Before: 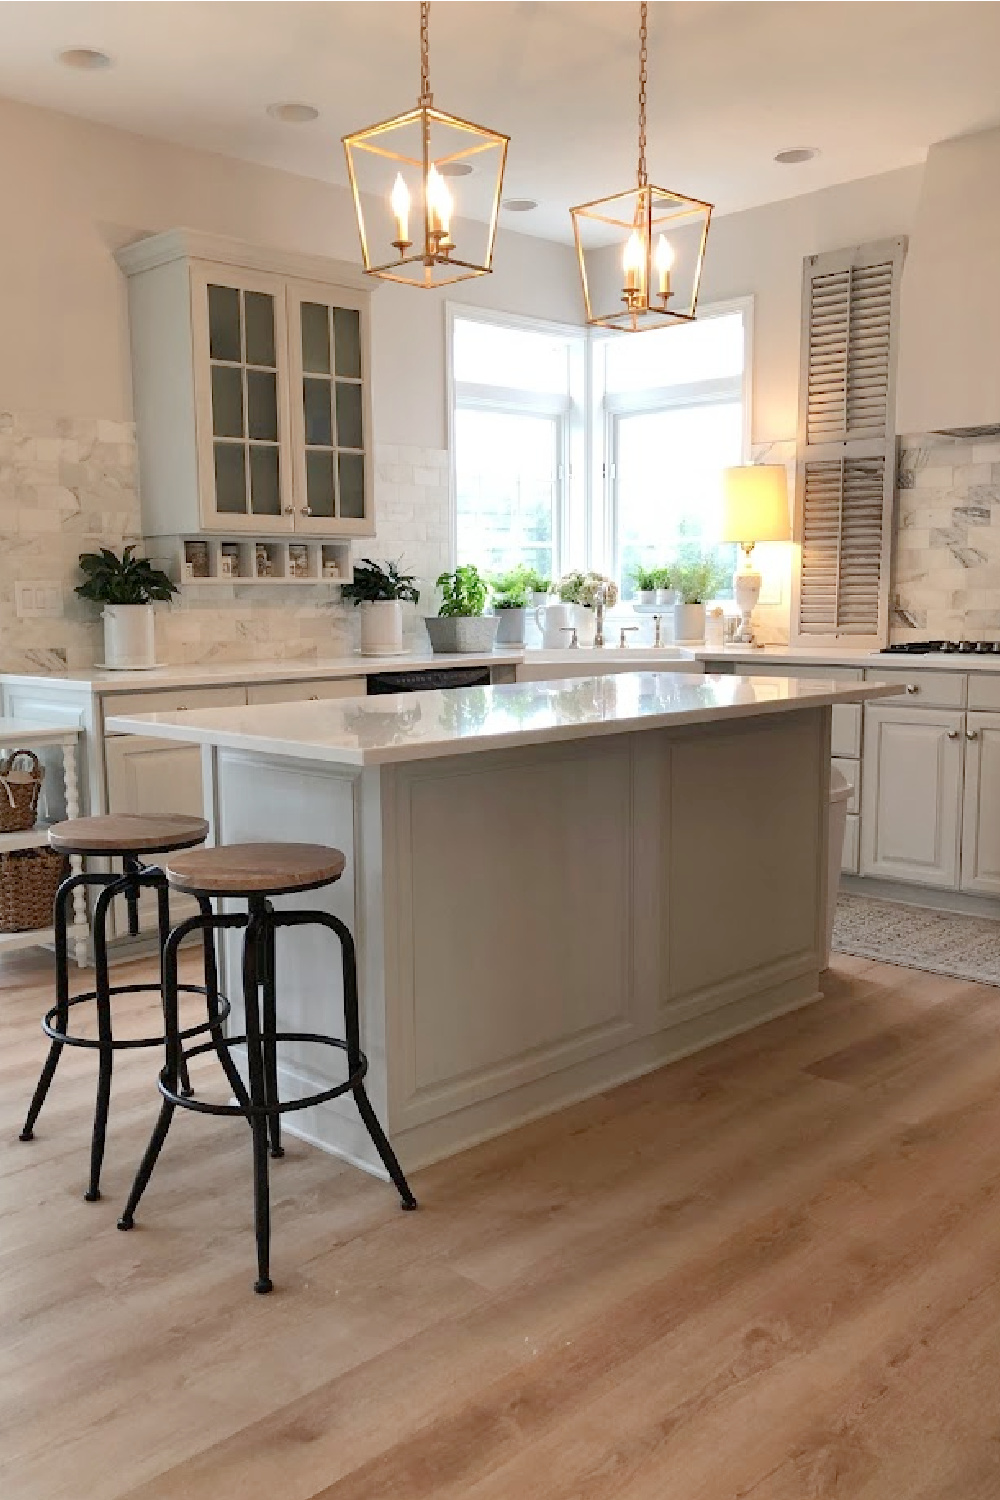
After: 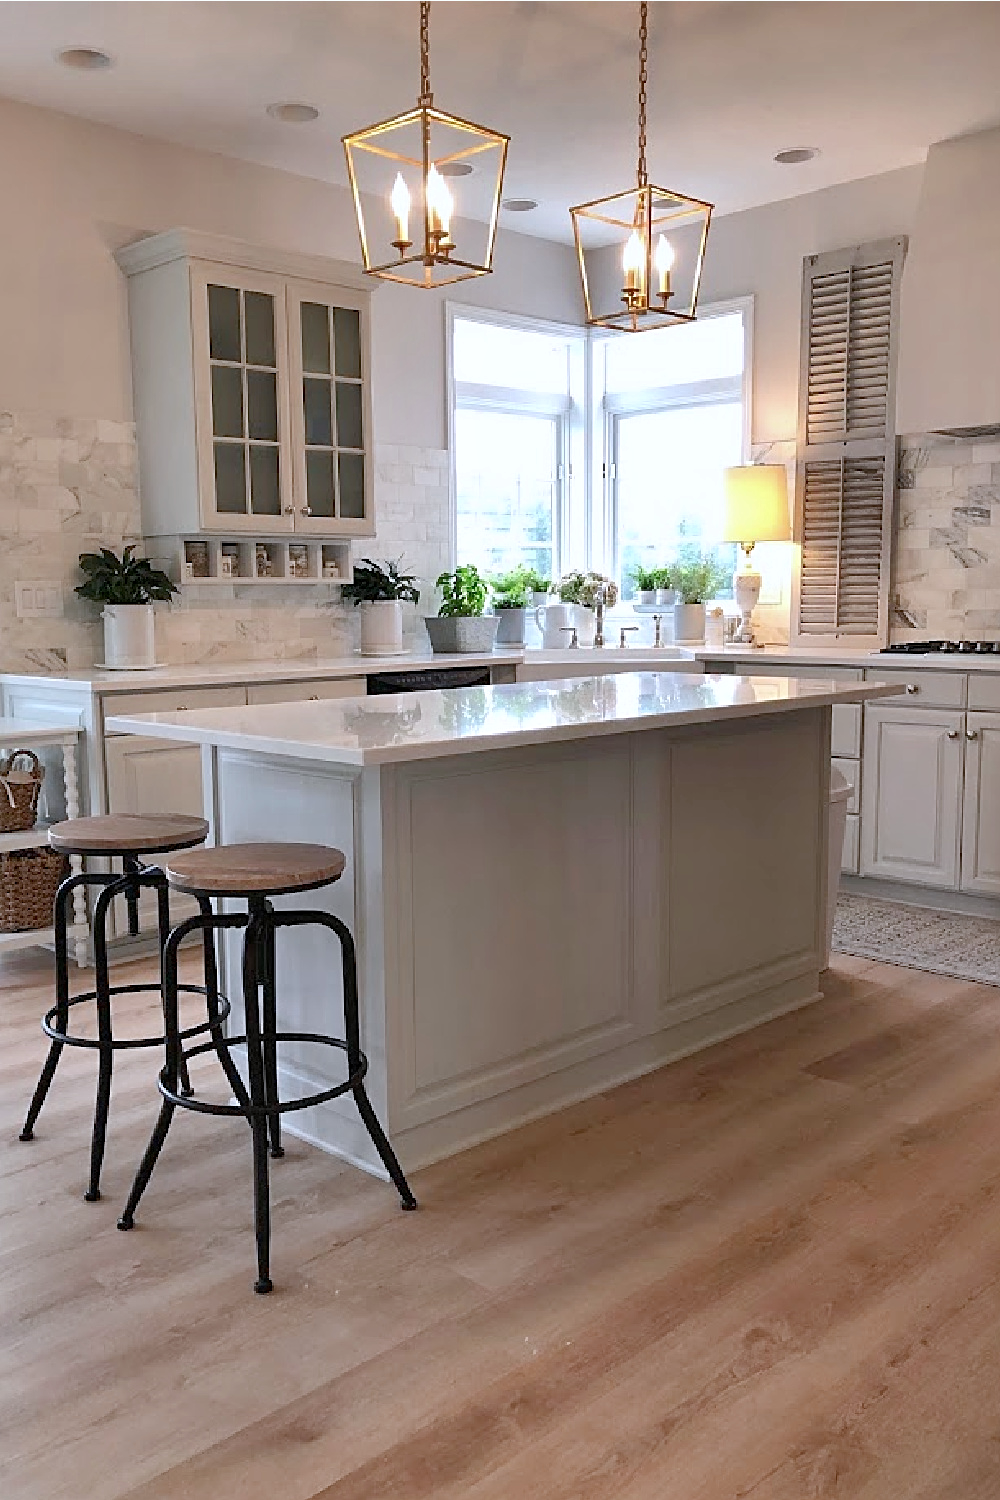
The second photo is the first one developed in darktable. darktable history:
tone equalizer: on, module defaults
sharpen: on, module defaults
shadows and highlights: soften with gaussian
color calibration: illuminant as shot in camera, x 0.358, y 0.373, temperature 4628.91 K, gamut compression 0.975
